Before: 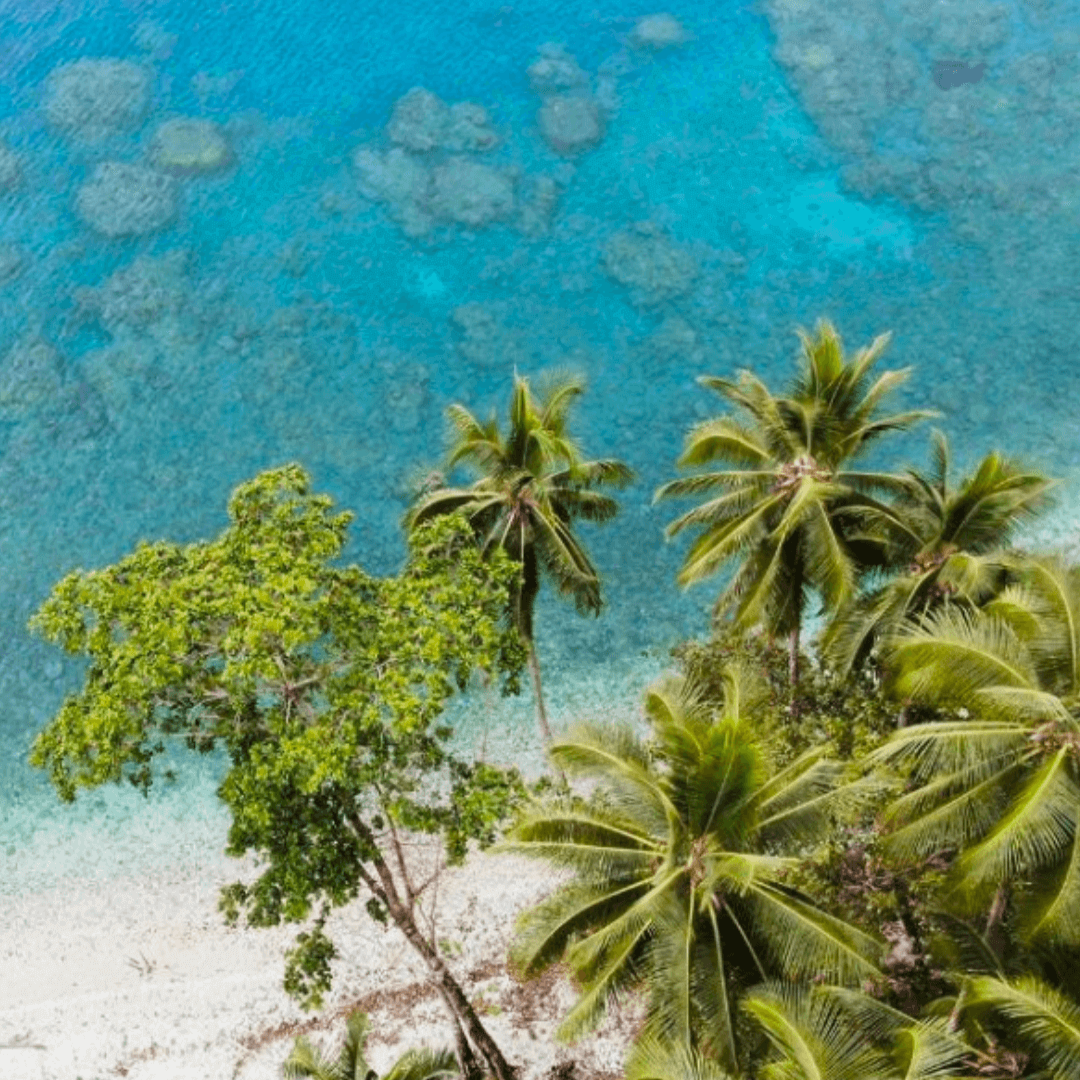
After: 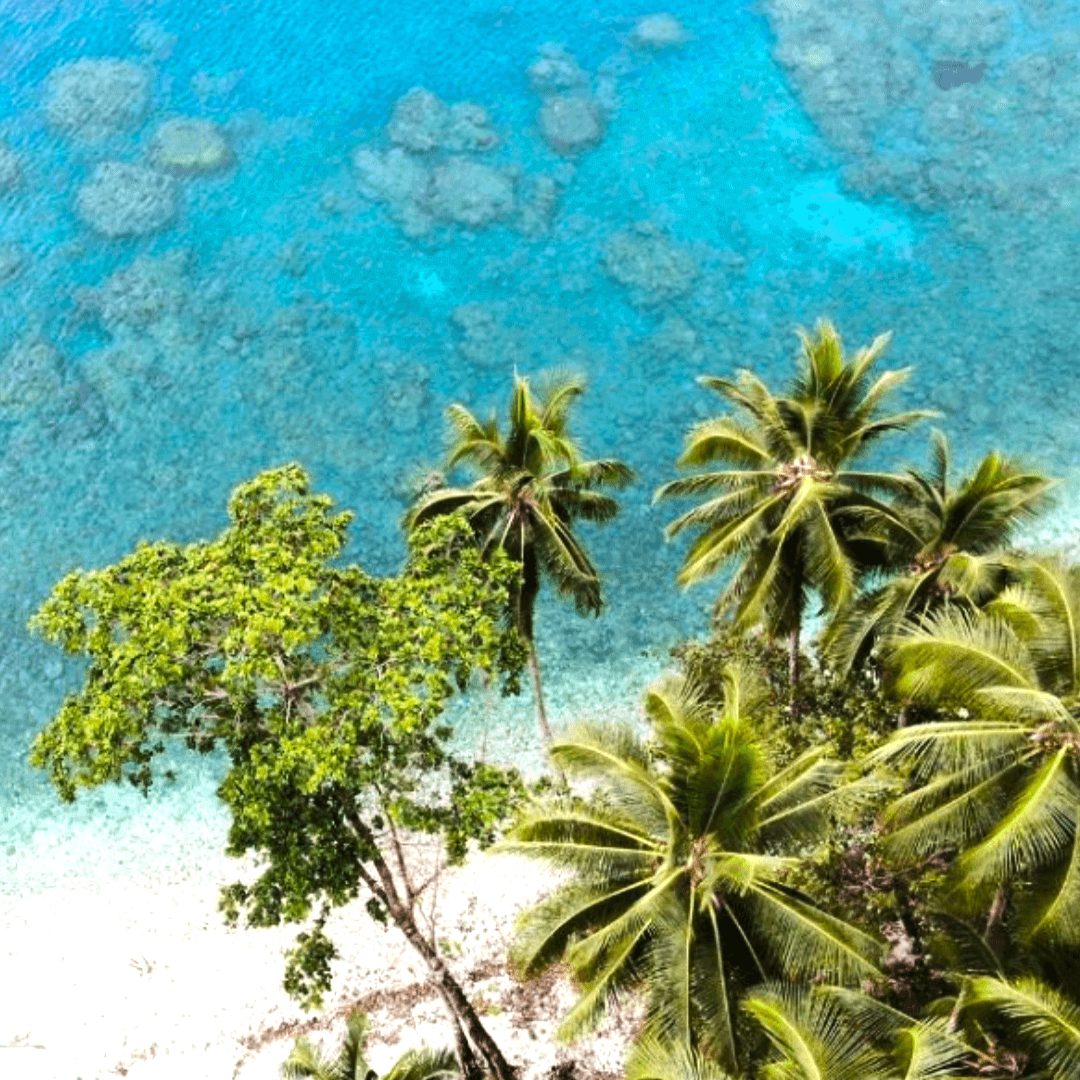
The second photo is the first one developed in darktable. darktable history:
white balance: emerald 1
tone equalizer: -8 EV -0.75 EV, -7 EV -0.7 EV, -6 EV -0.6 EV, -5 EV -0.4 EV, -3 EV 0.4 EV, -2 EV 0.6 EV, -1 EV 0.7 EV, +0 EV 0.75 EV, edges refinement/feathering 500, mask exposure compensation -1.57 EV, preserve details no
